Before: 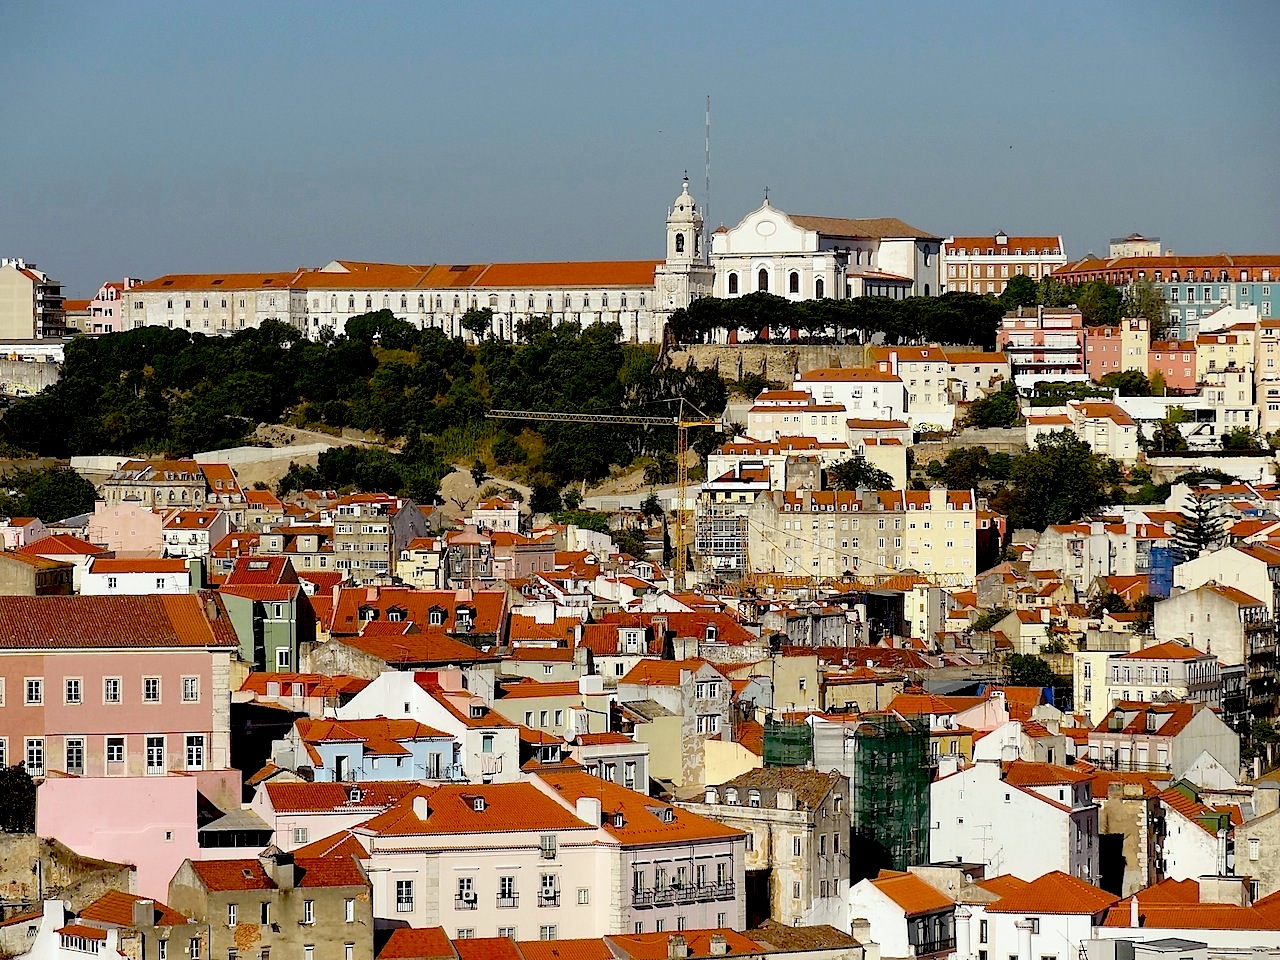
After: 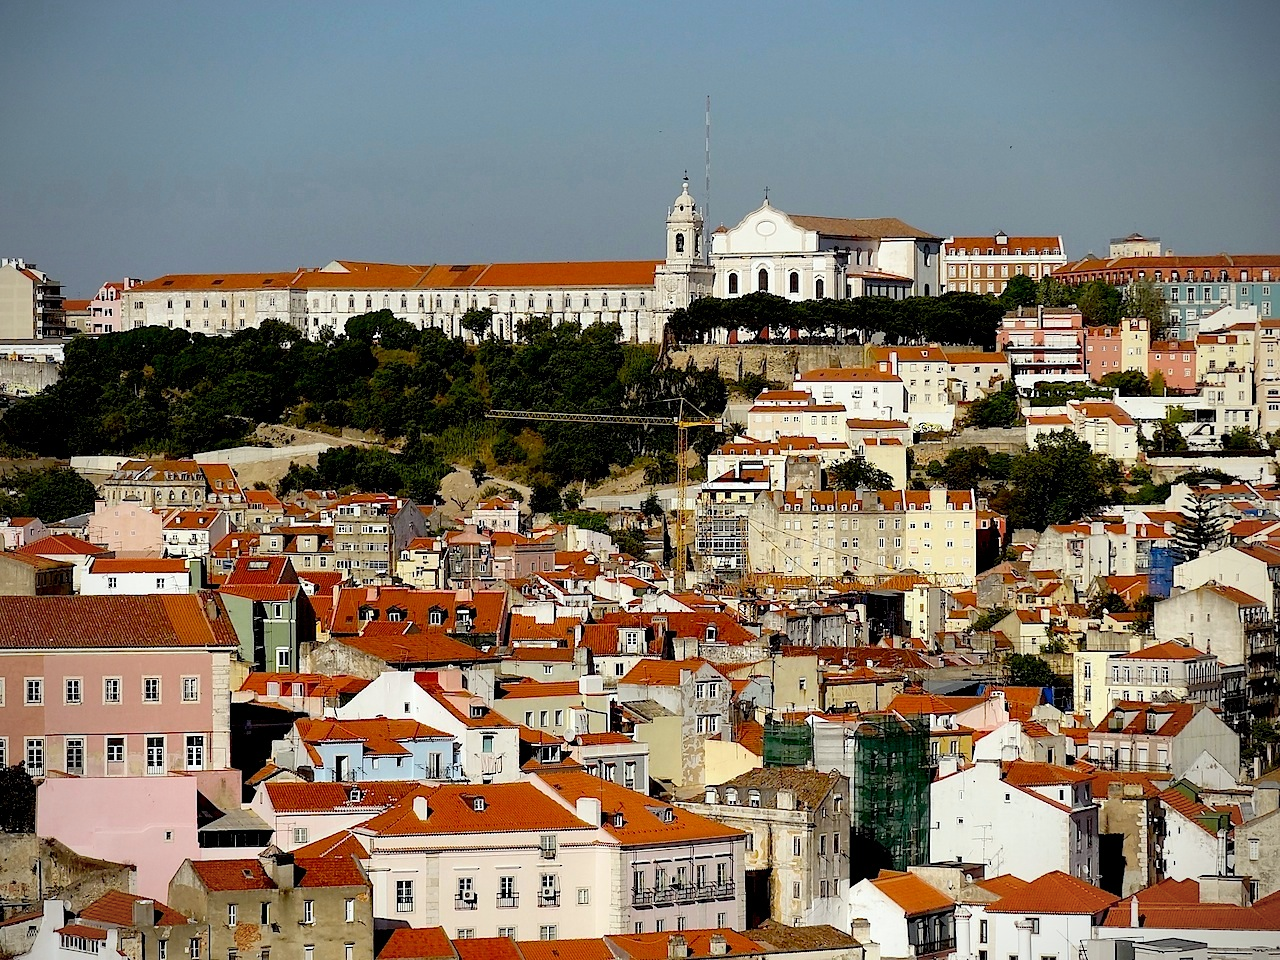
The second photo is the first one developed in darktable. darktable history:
vignetting: brightness -0.436, saturation -0.205
